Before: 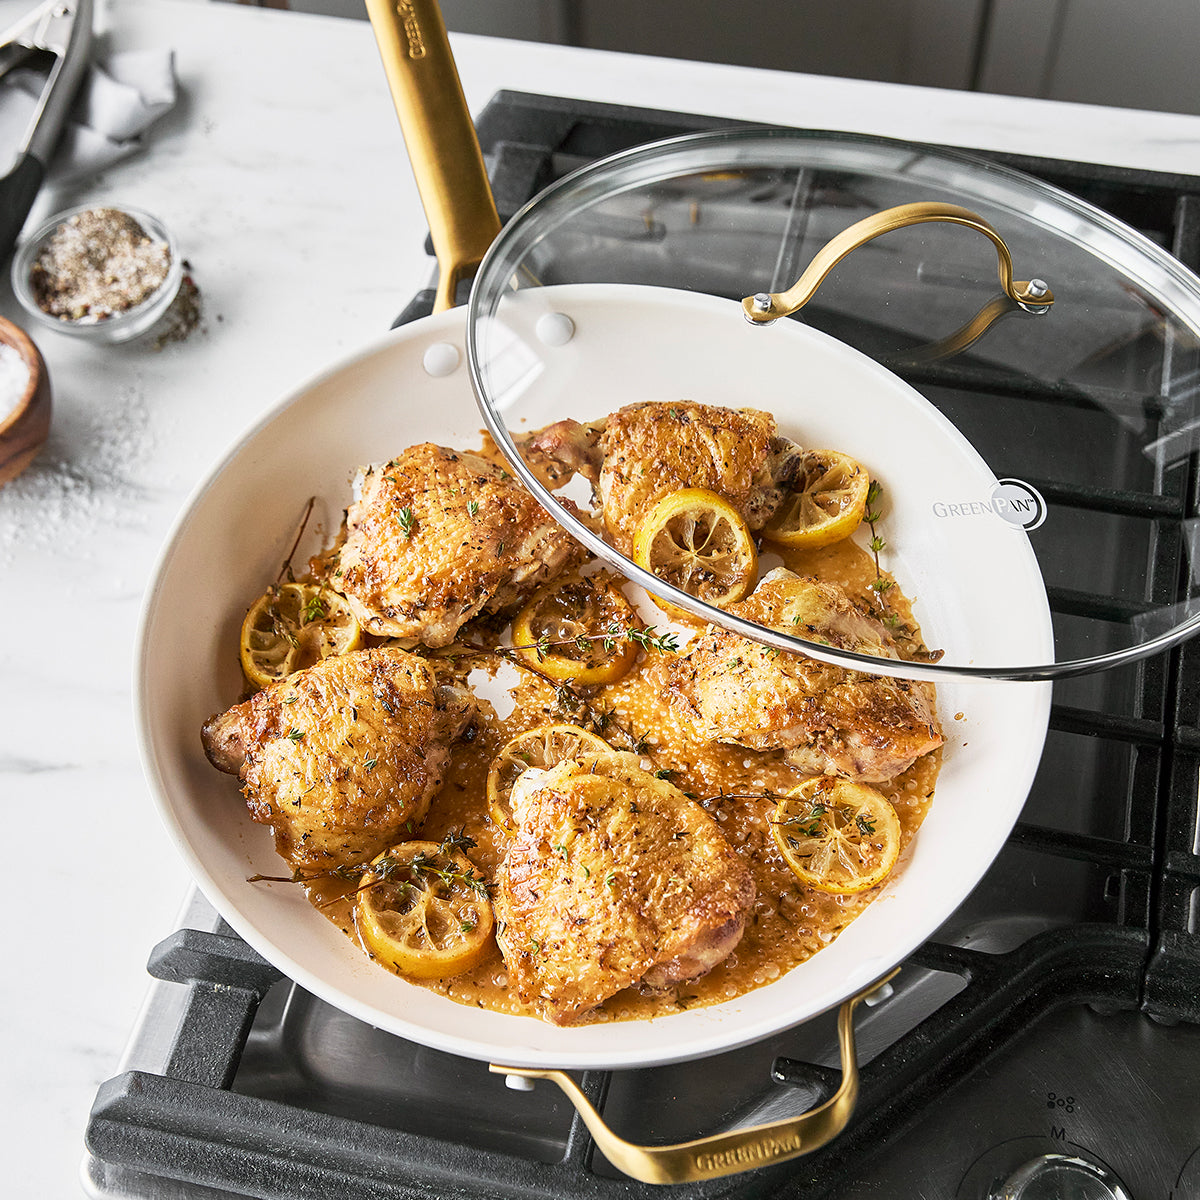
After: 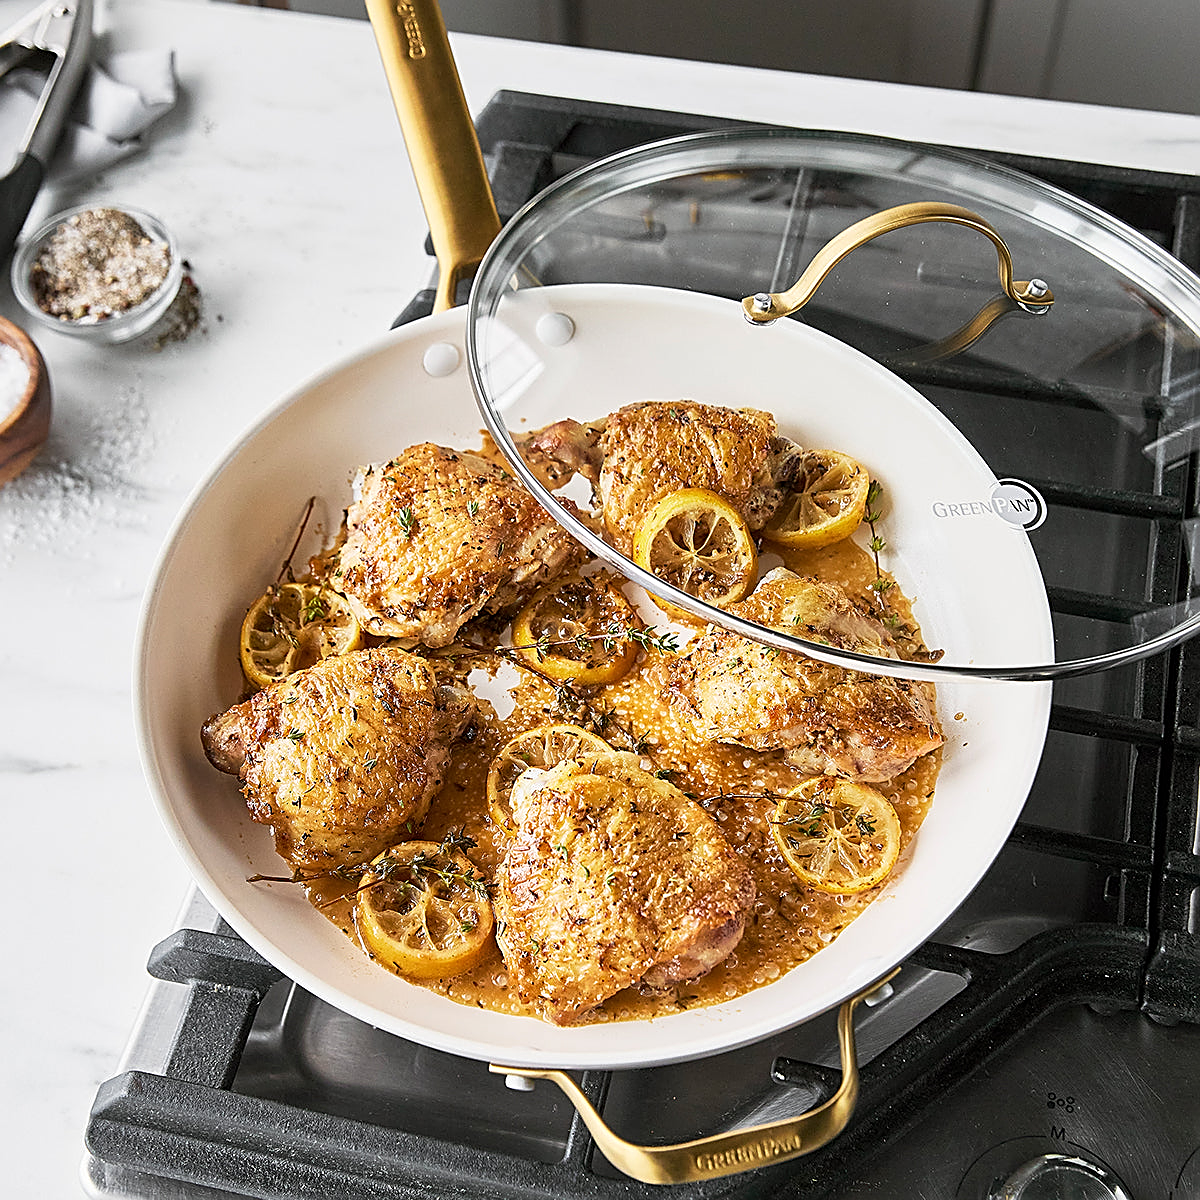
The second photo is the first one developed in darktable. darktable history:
sharpen: amount 0.737
